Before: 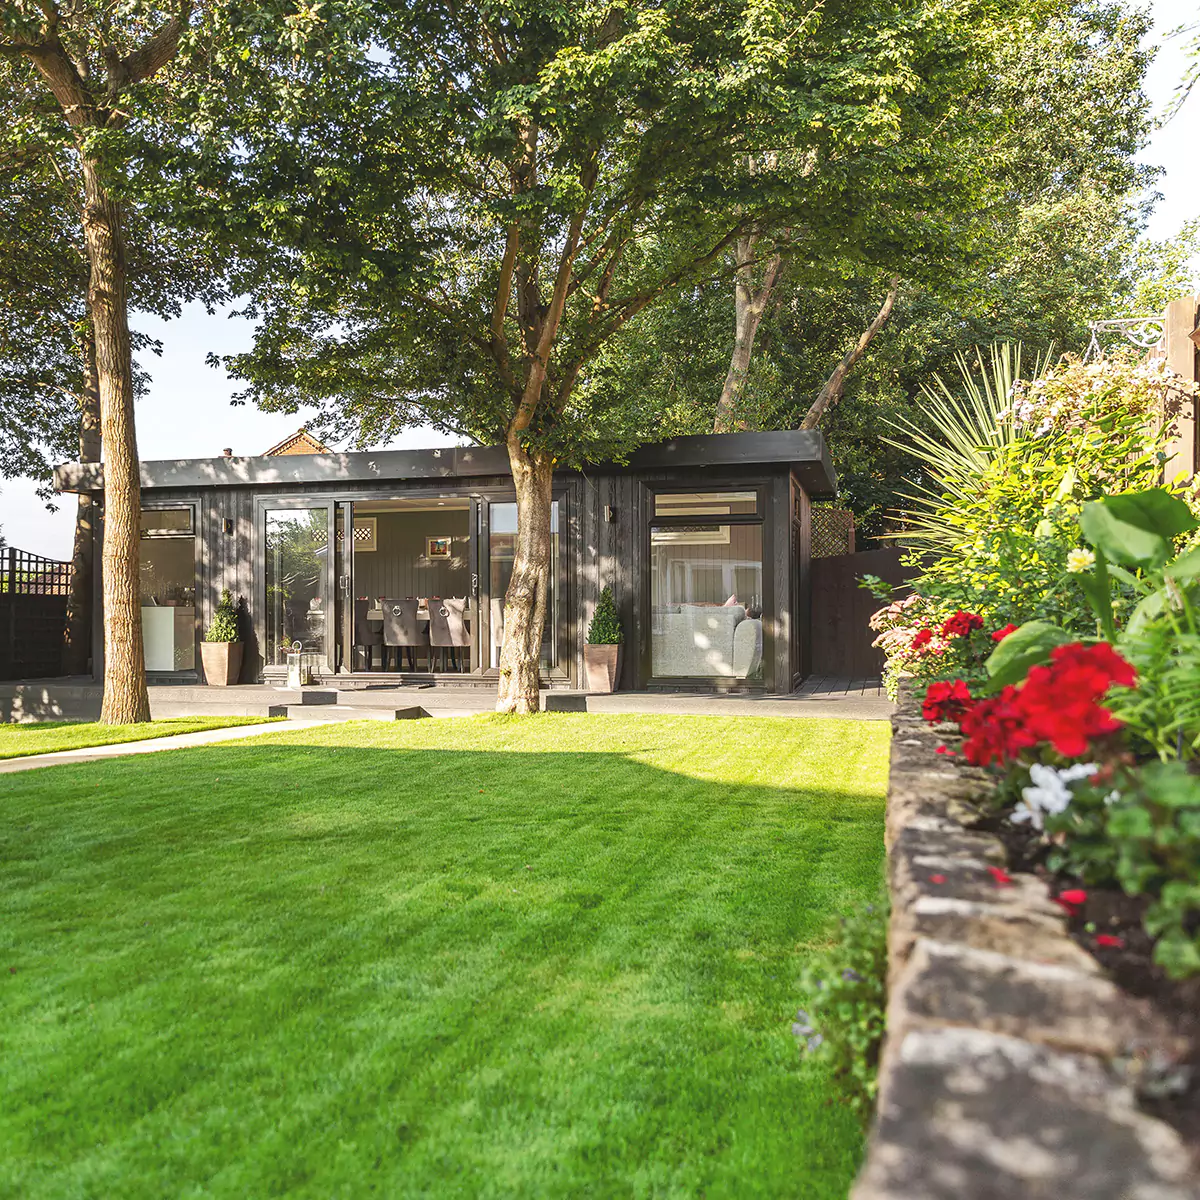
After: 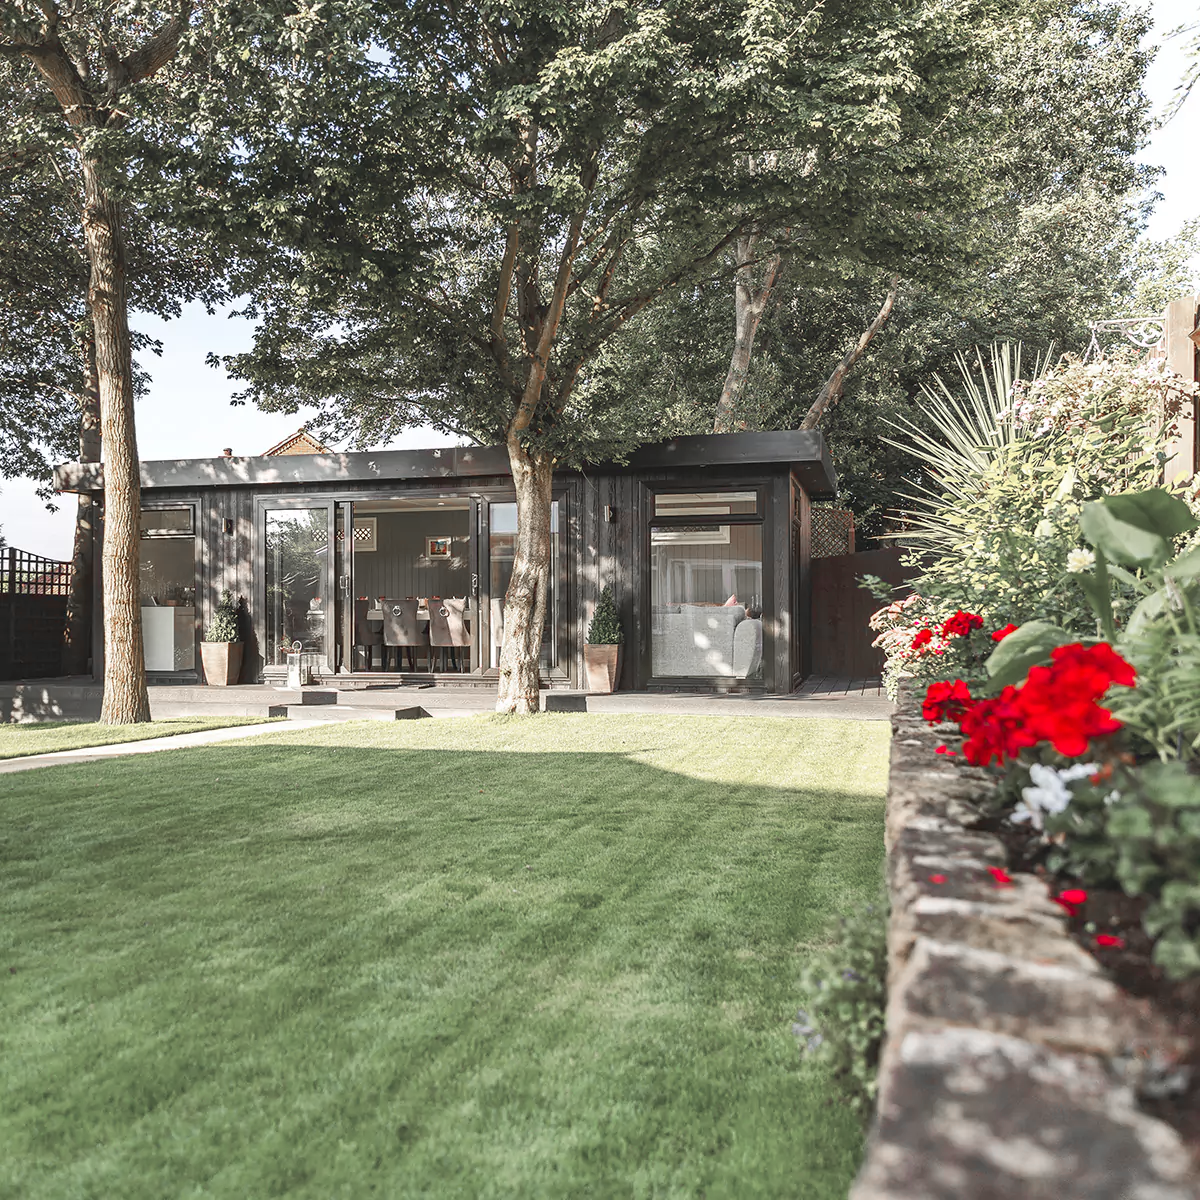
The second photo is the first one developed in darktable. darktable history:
color zones: curves: ch1 [(0, 0.708) (0.088, 0.648) (0.245, 0.187) (0.429, 0.326) (0.571, 0.498) (0.714, 0.5) (0.857, 0.5) (1, 0.708)]
